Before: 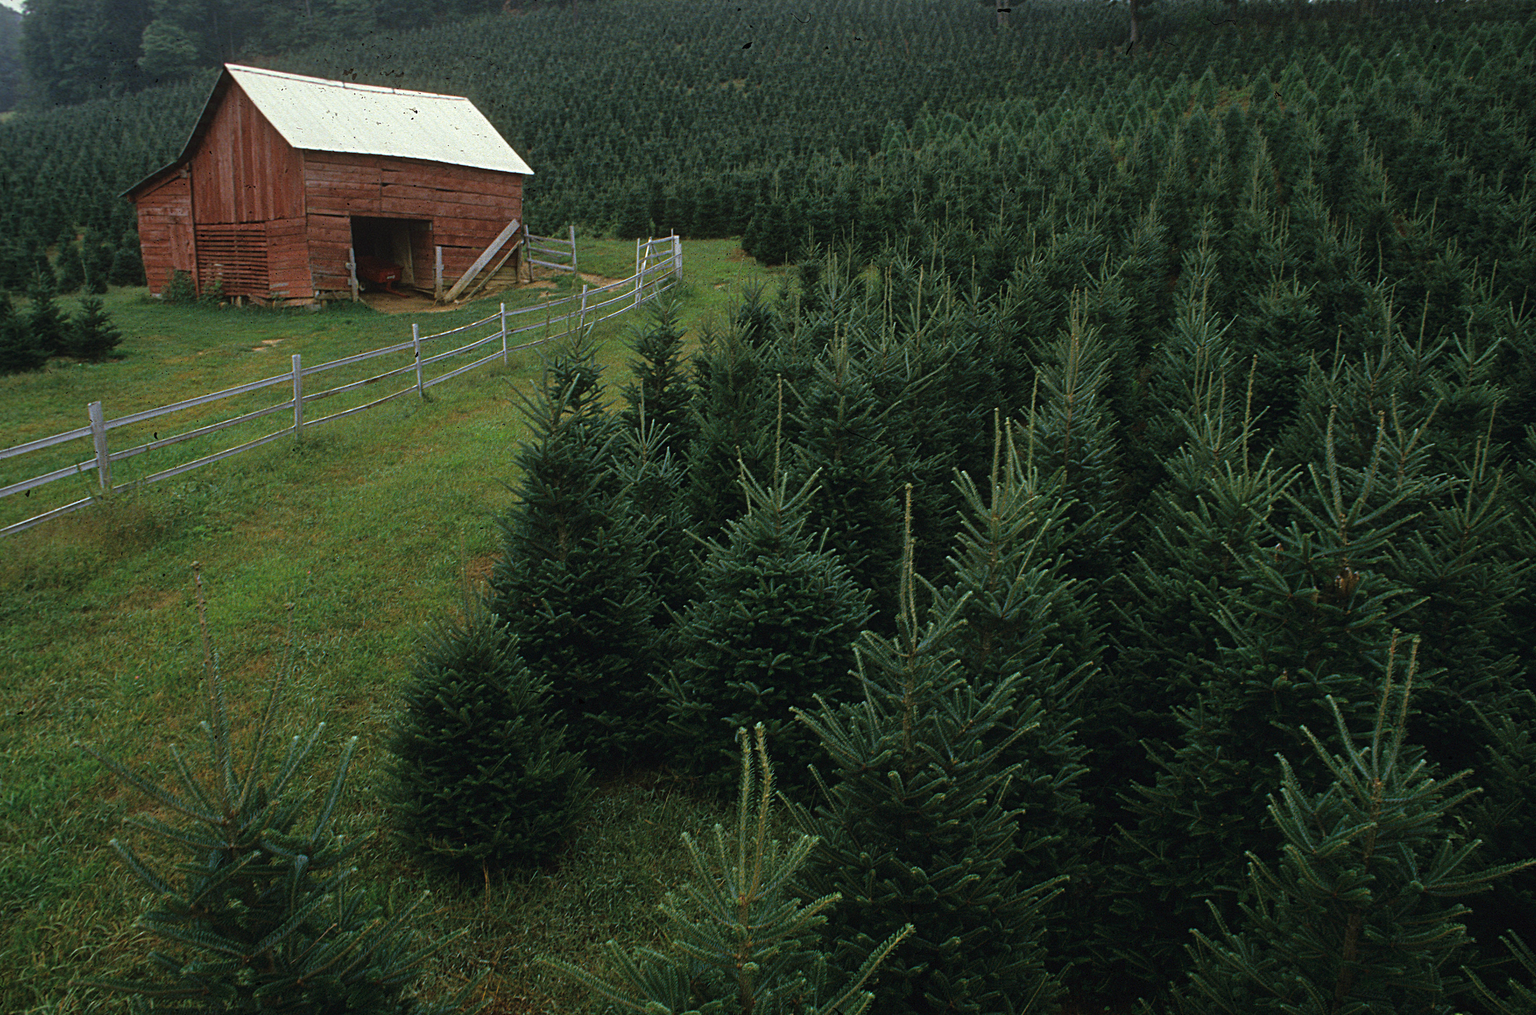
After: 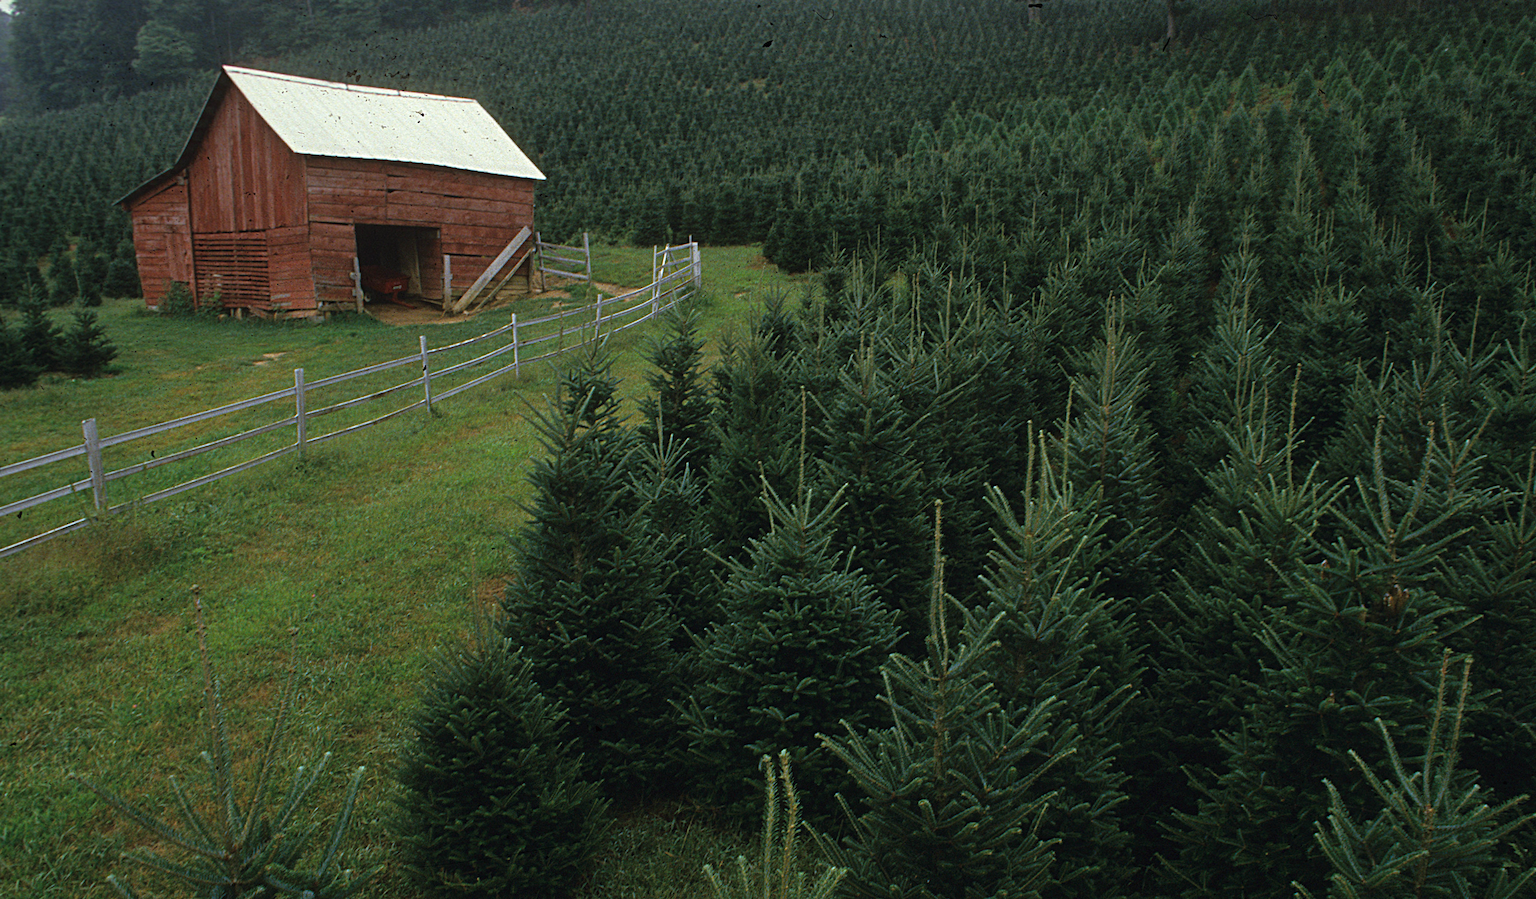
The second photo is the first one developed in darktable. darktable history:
crop and rotate: angle 0.305°, left 0.213%, right 3.1%, bottom 14.326%
